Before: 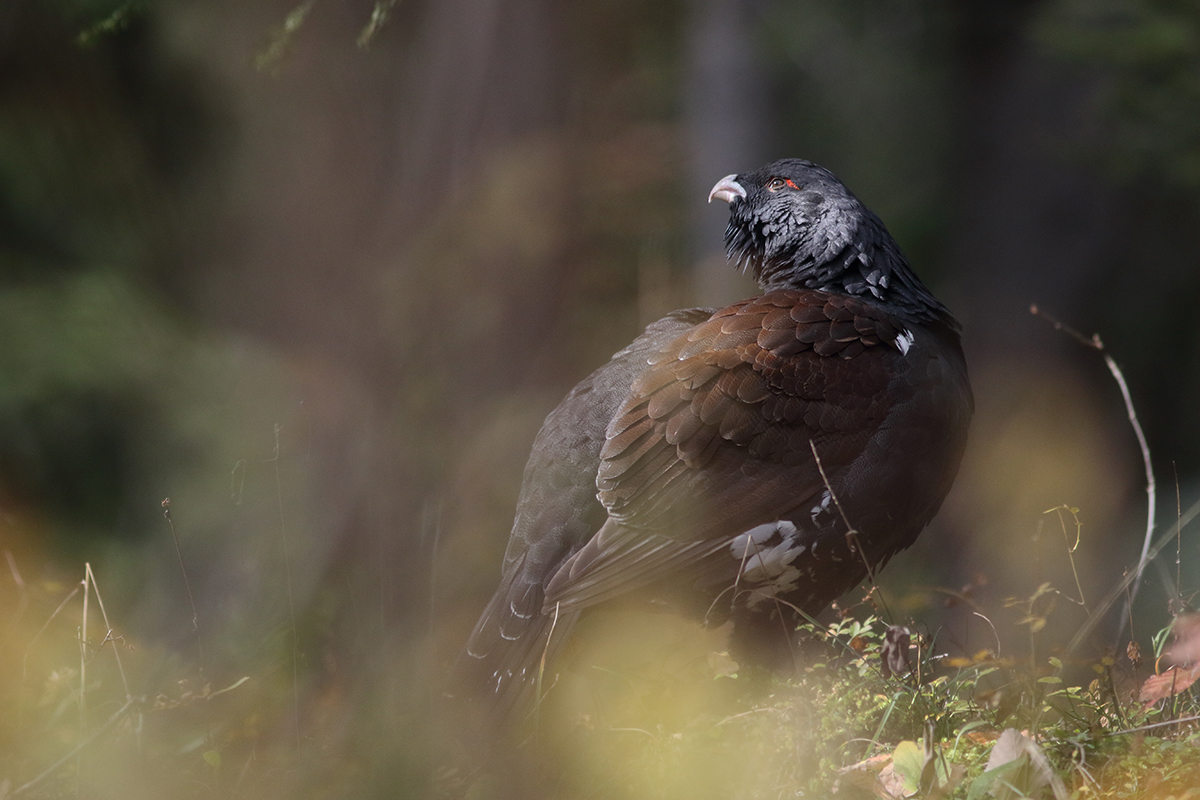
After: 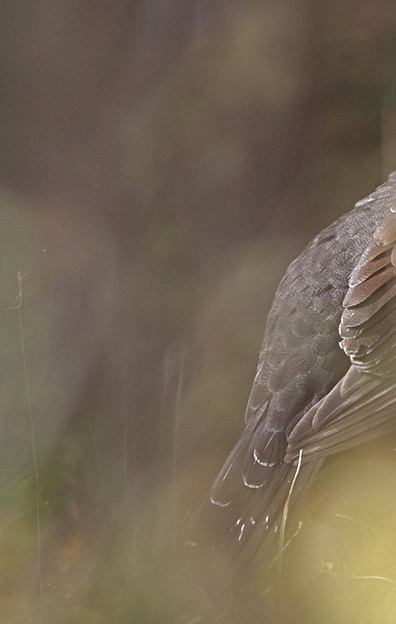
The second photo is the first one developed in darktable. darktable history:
sharpen: radius 3.96
crop and rotate: left 21.42%, top 19.01%, right 45.533%, bottom 2.983%
exposure: exposure 0.298 EV, compensate highlight preservation false
